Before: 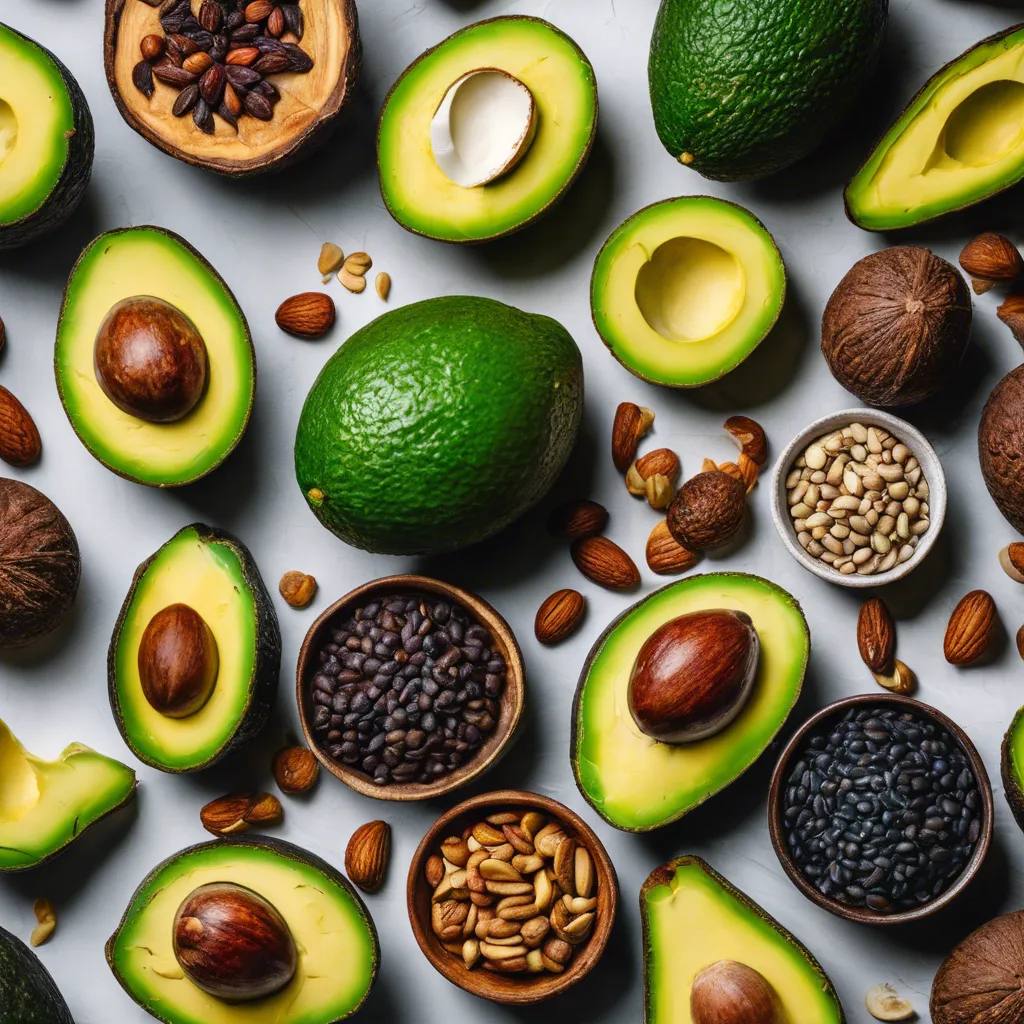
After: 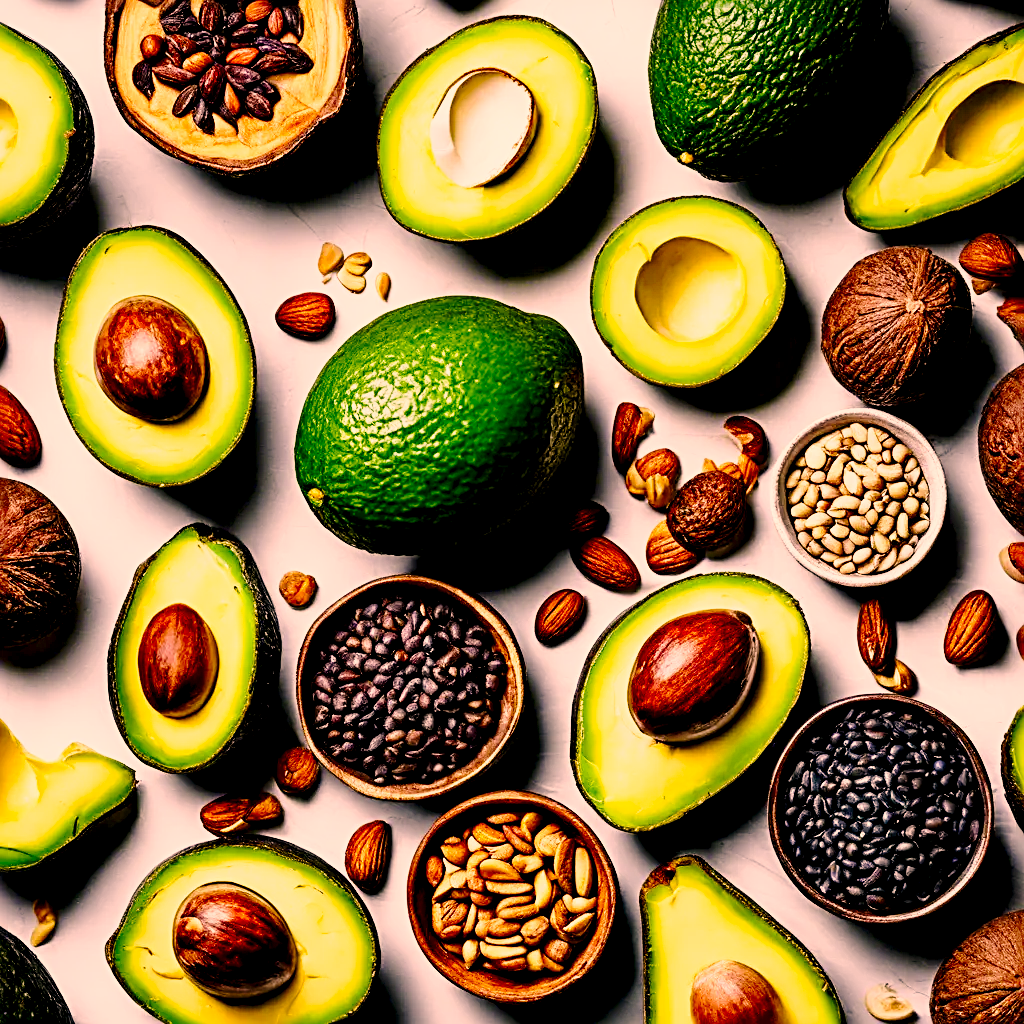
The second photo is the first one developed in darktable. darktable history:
sharpen: radius 3.025, amount 0.757
color correction: highlights a* 21.16, highlights b* 19.61
exposure: black level correction 0.016, exposure -0.009 EV, compensate highlight preservation false
base curve: curves: ch0 [(0, 0) (0.028, 0.03) (0.121, 0.232) (0.46, 0.748) (0.859, 0.968) (1, 1)], preserve colors none
